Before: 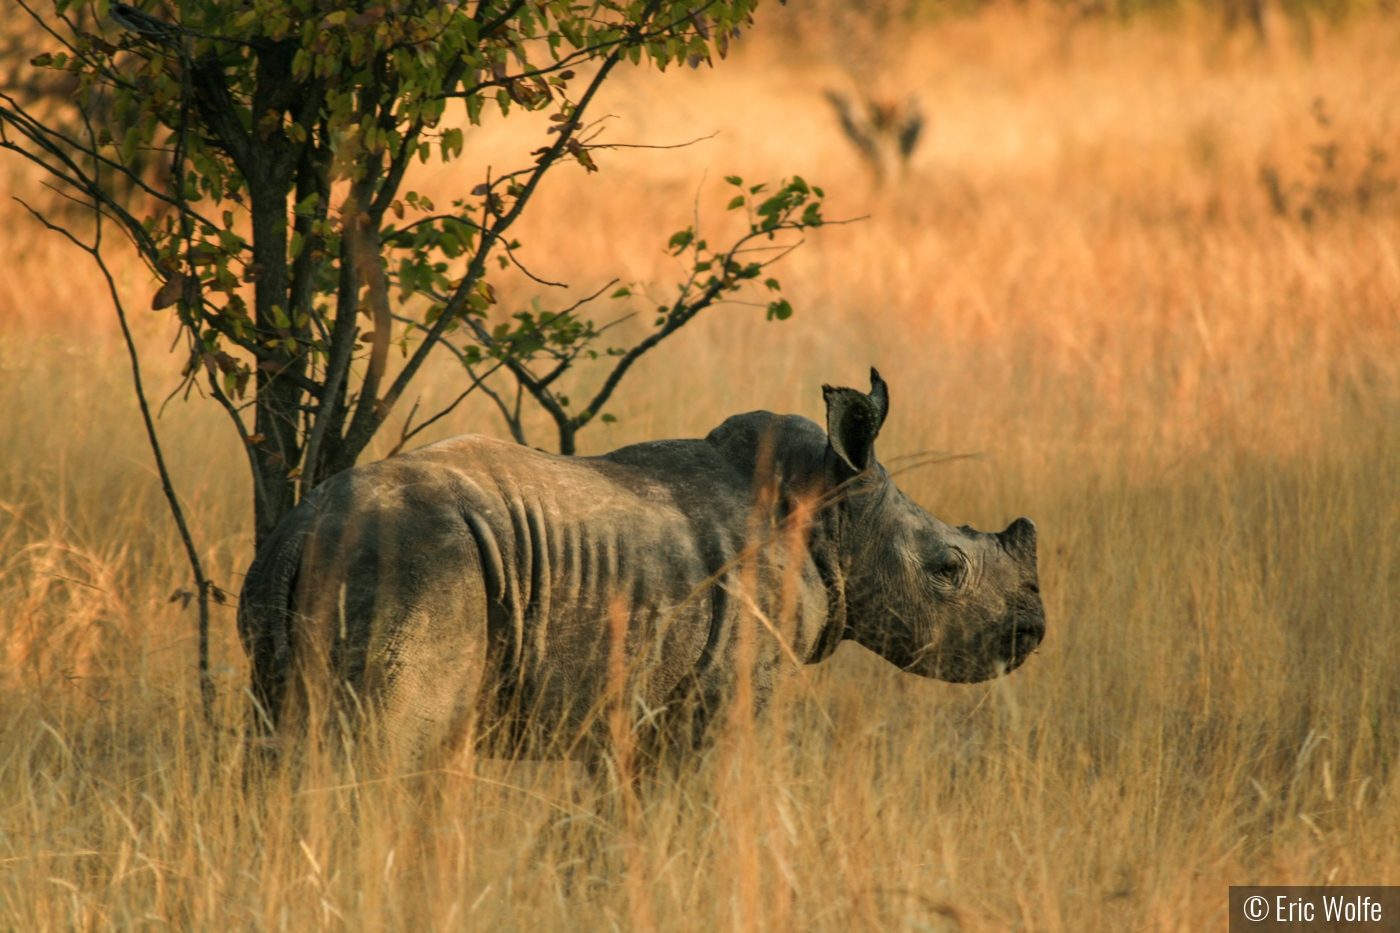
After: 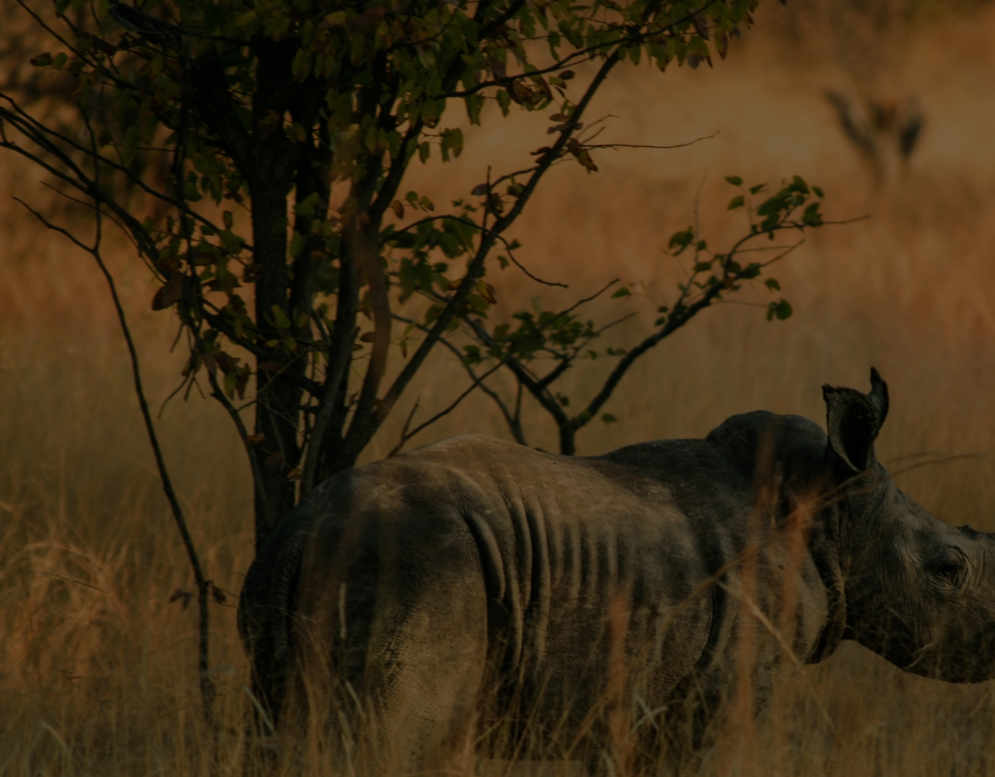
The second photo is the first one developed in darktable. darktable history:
exposure: exposure -2.446 EV, compensate highlight preservation false
crop: right 28.885%, bottom 16.626%
vibrance: vibrance 14%
